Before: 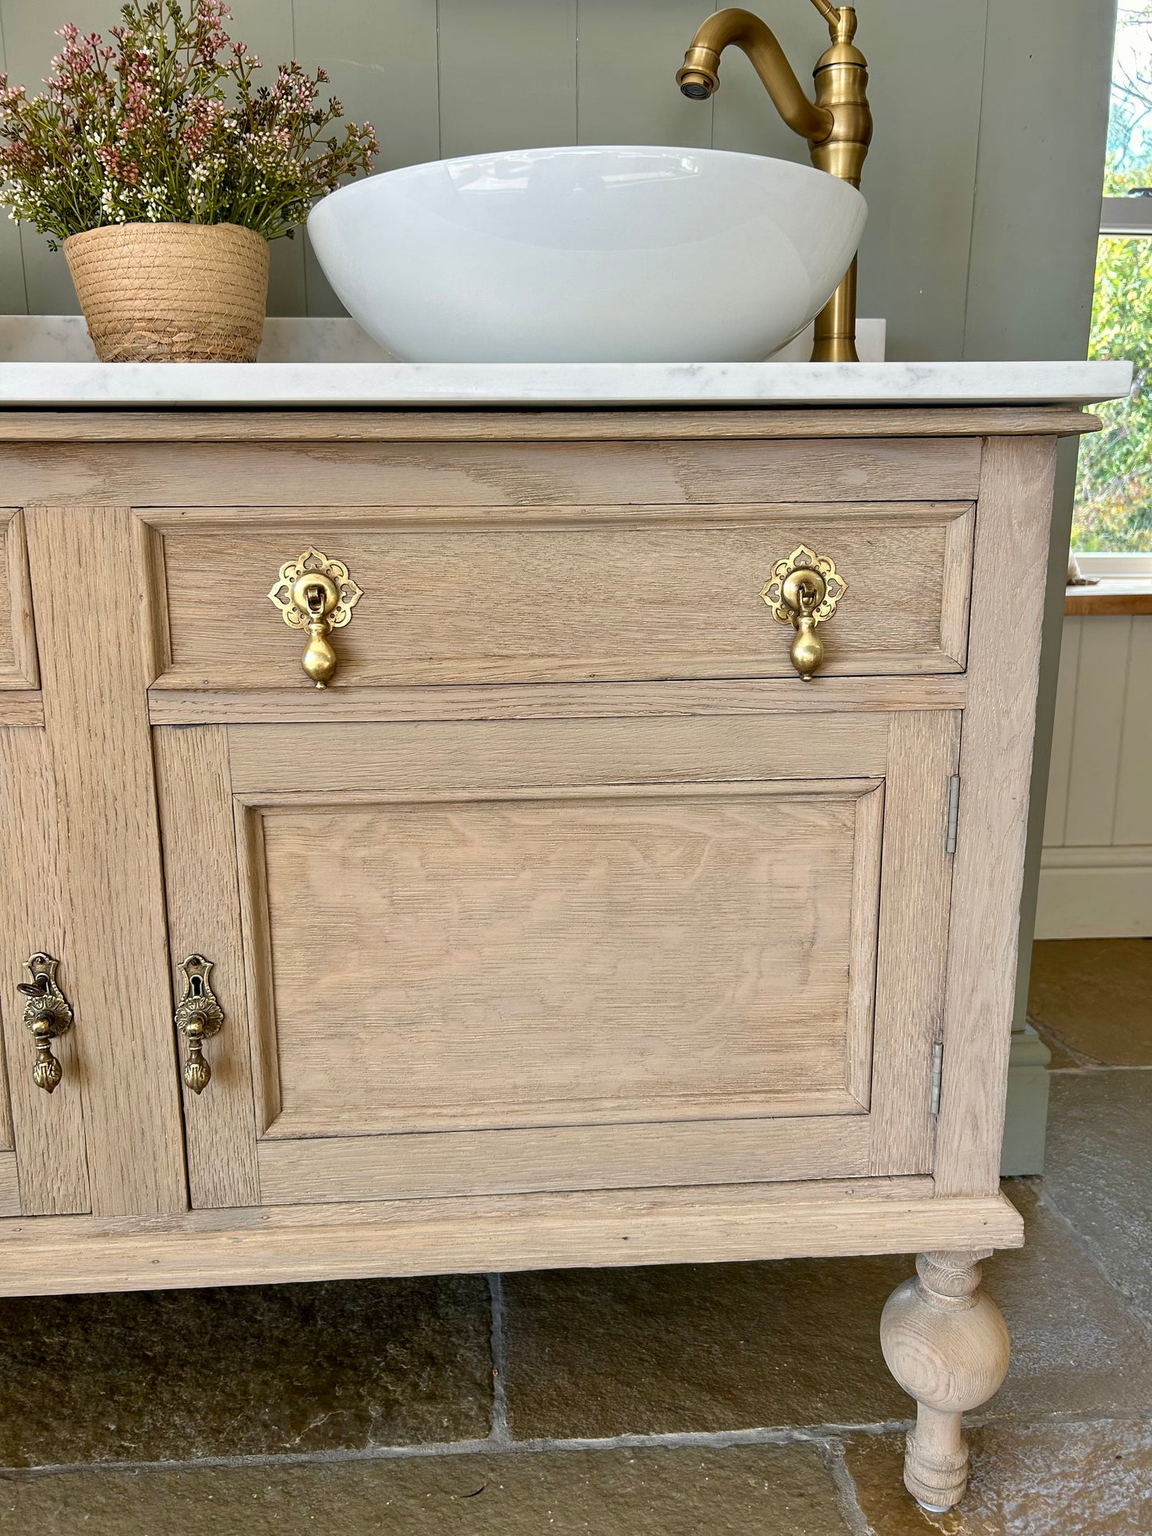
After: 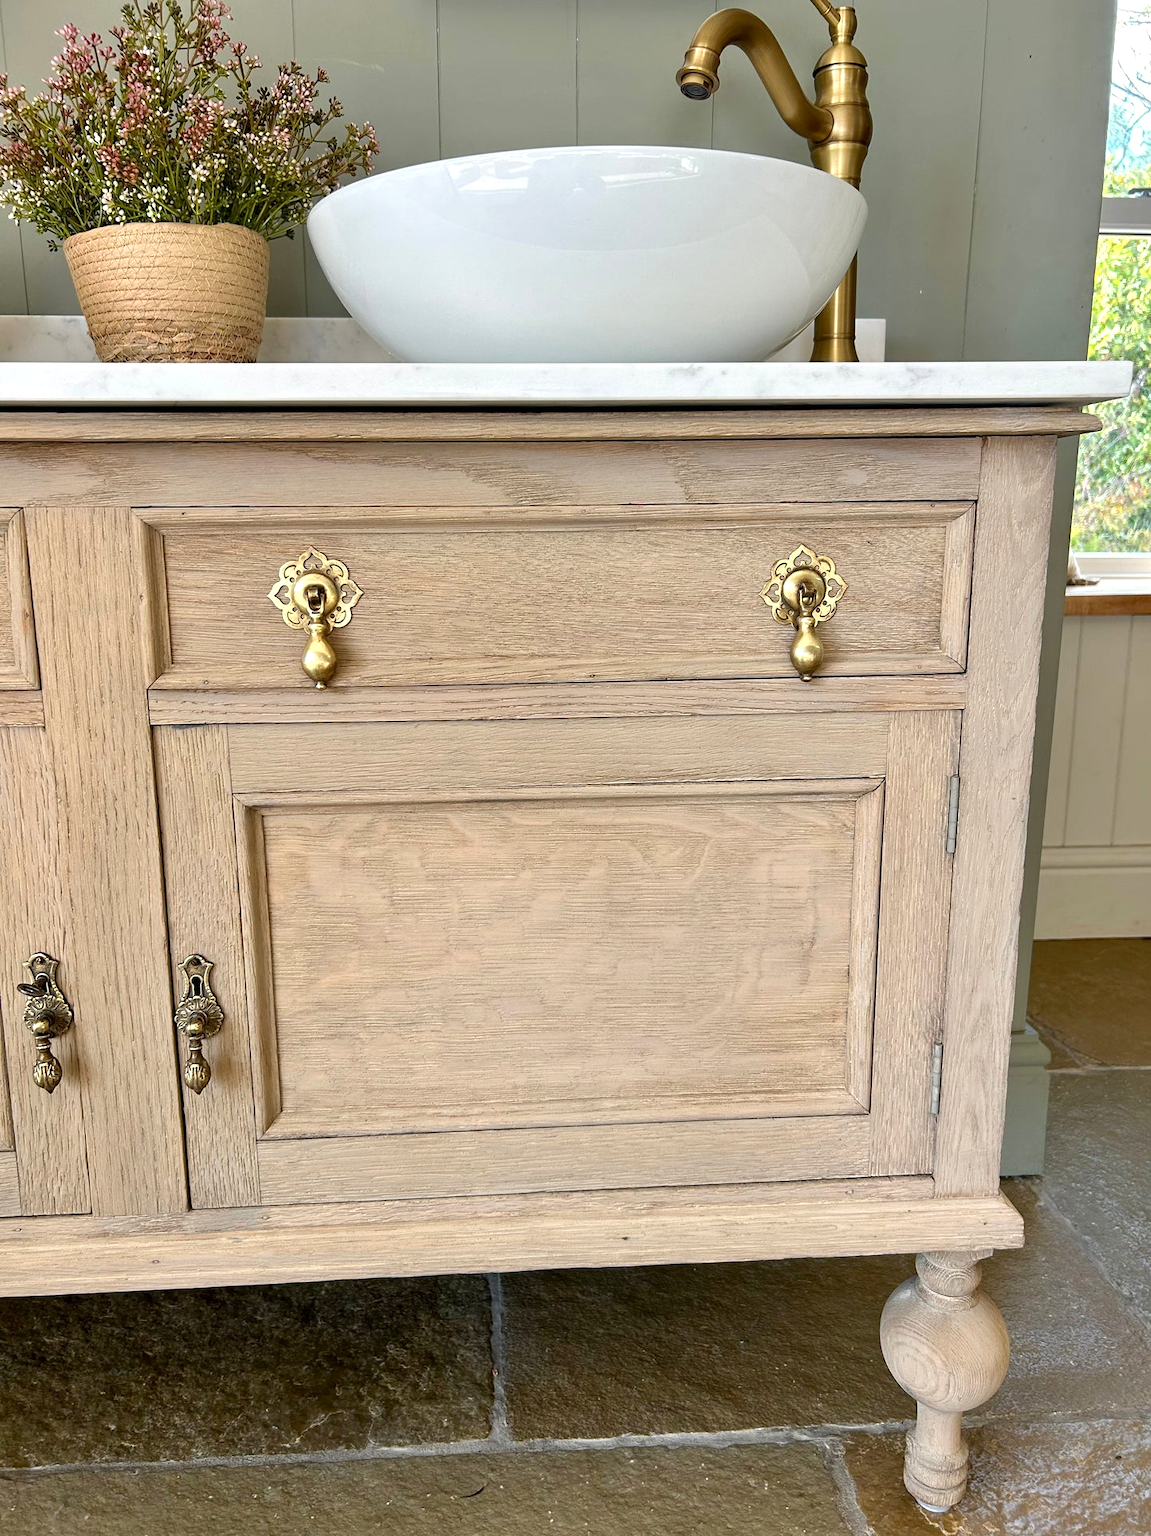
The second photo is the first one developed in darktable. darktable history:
exposure: exposure 0.241 EV, compensate highlight preservation false
